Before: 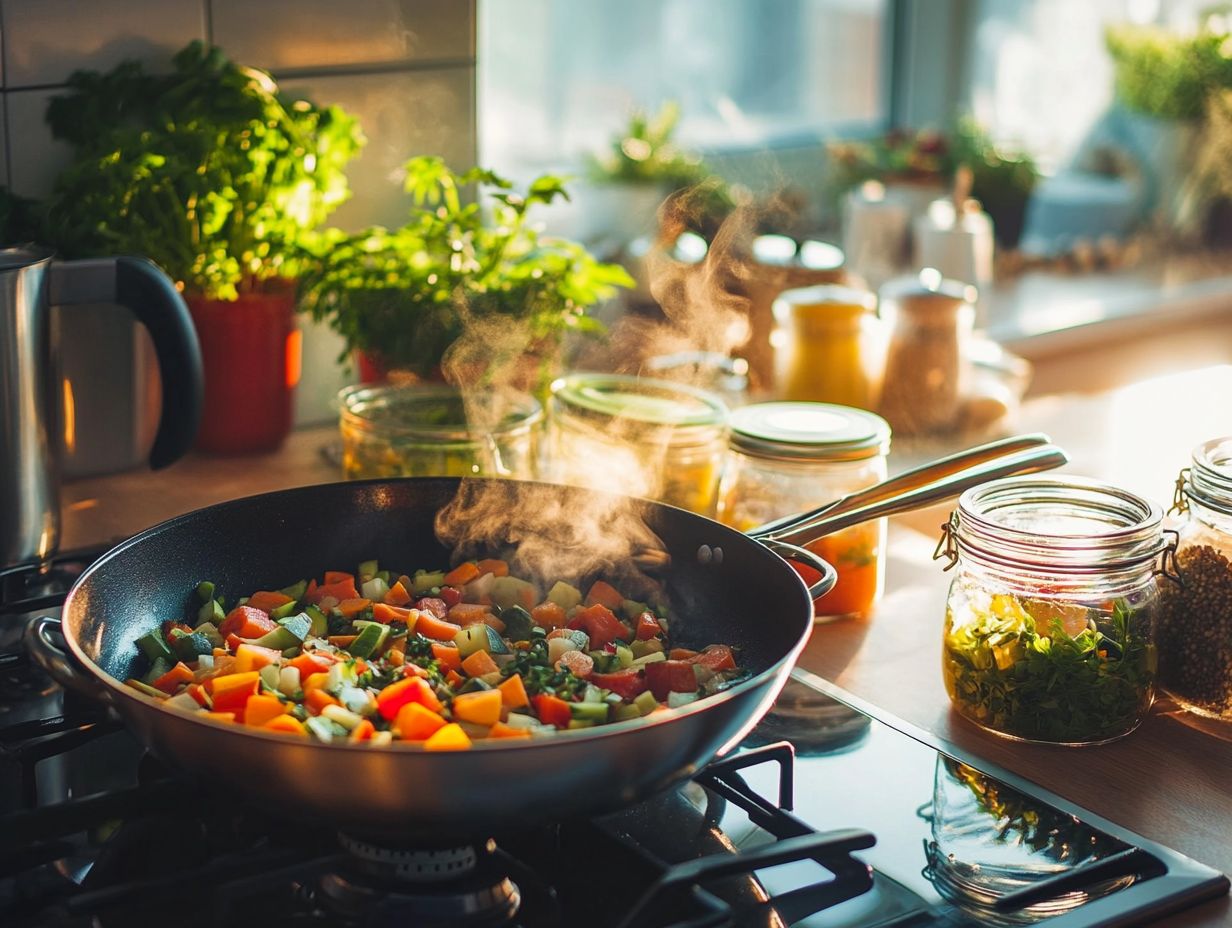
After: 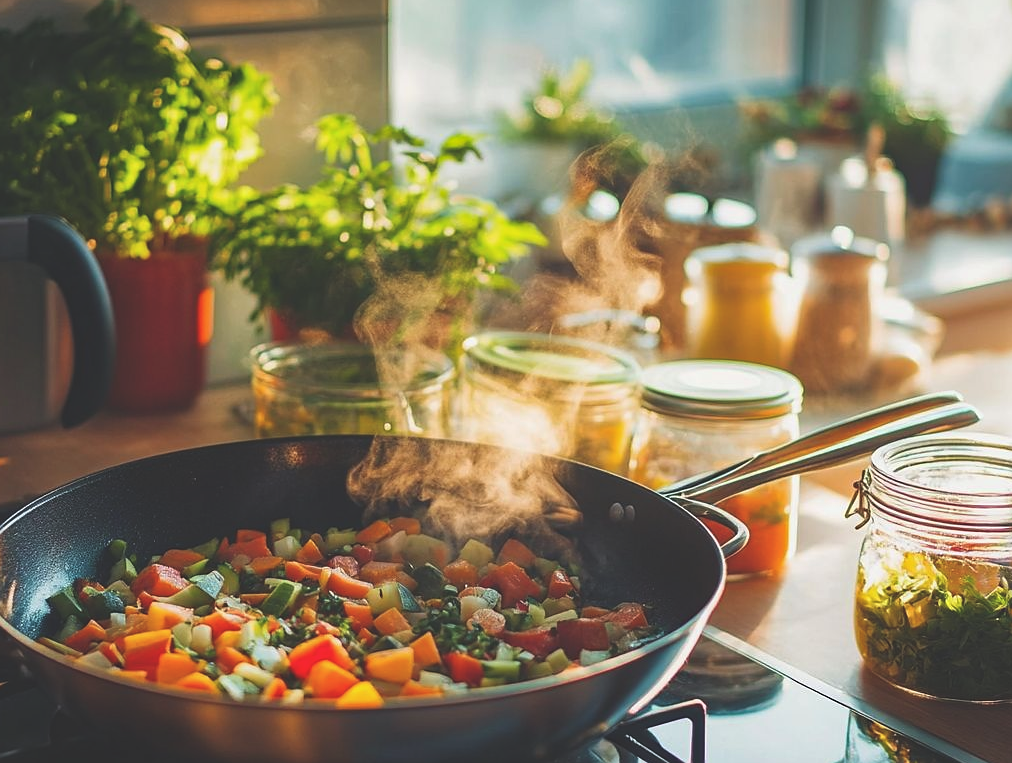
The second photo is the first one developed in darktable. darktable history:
crop and rotate: left 7.196%, top 4.574%, right 10.605%, bottom 13.178%
exposure: black level correction -0.025, exposure -0.117 EV, compensate highlight preservation false
sharpen: radius 1
haze removal: adaptive false
